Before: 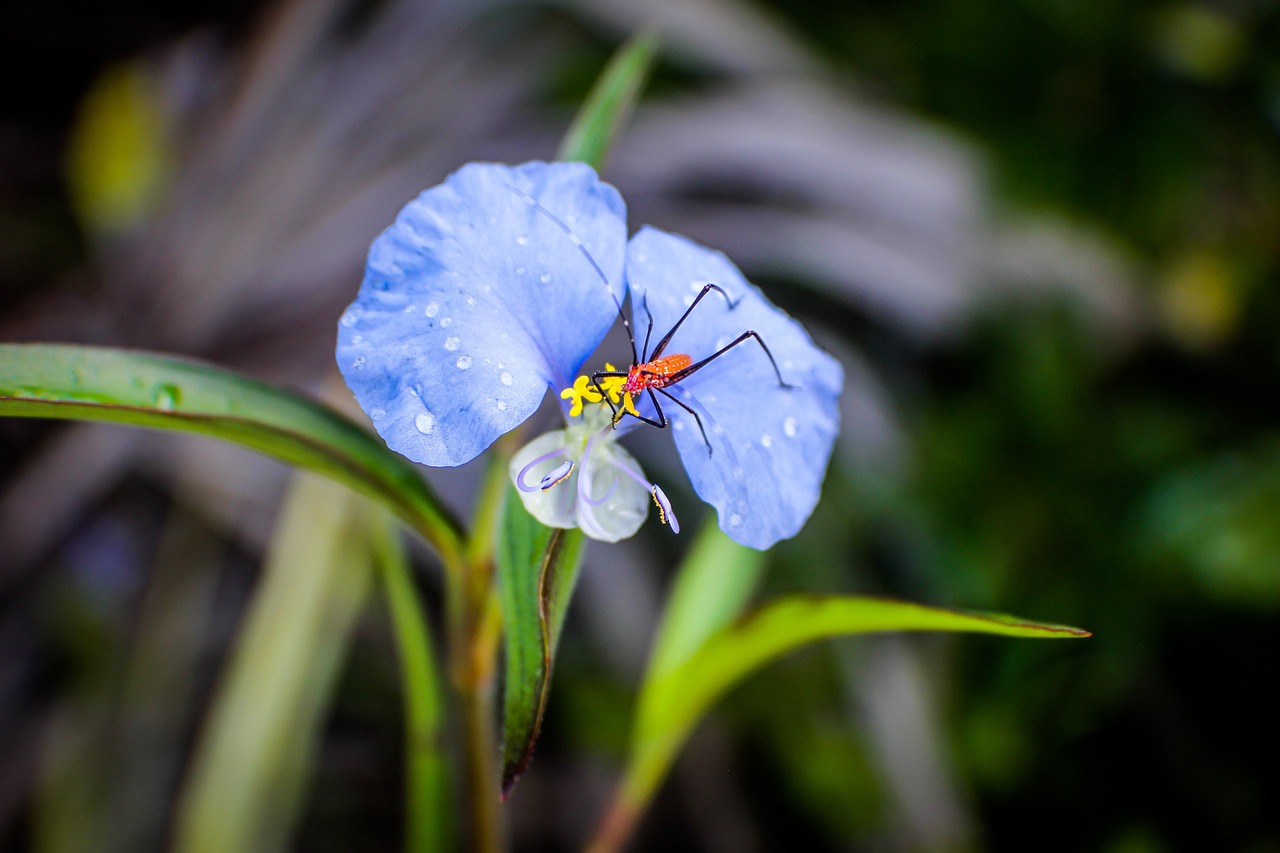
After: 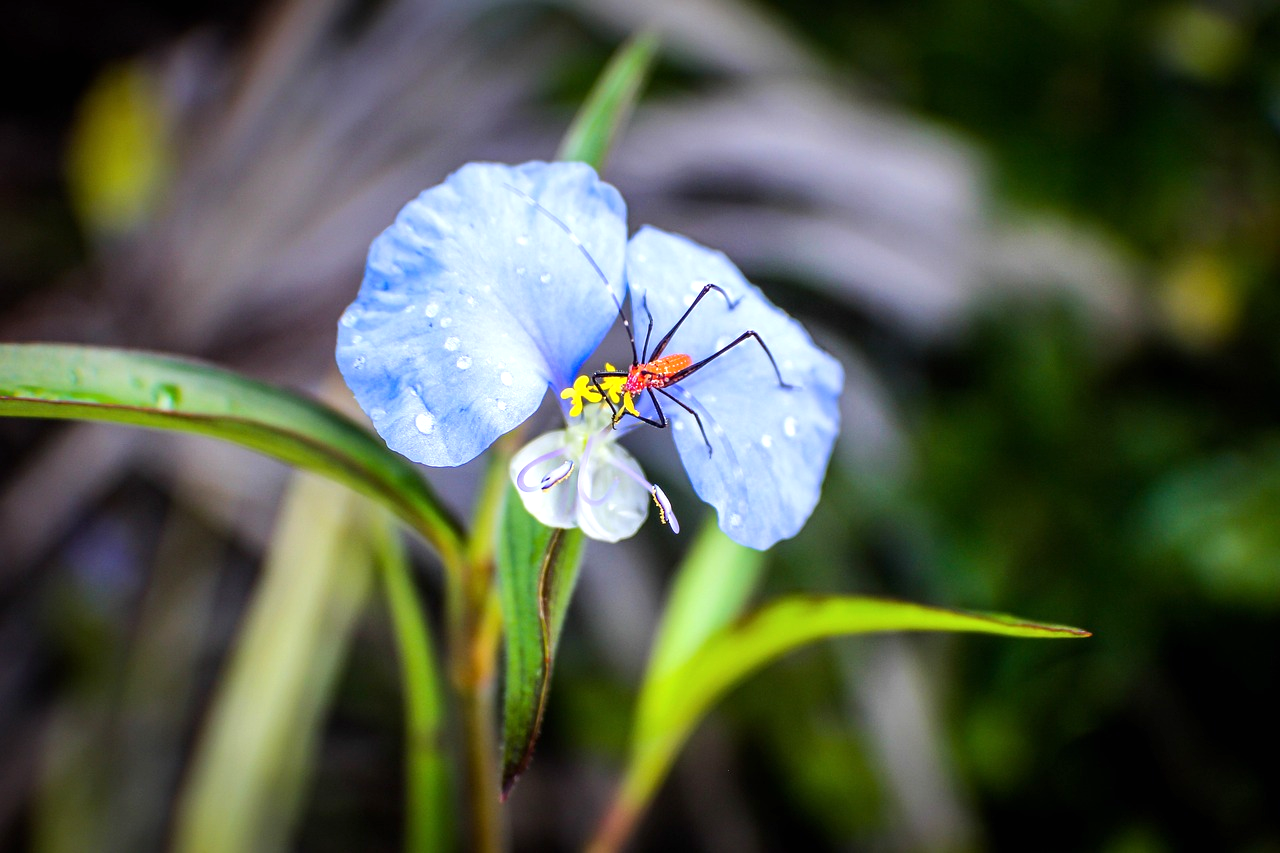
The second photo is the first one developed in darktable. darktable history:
exposure: black level correction 0, exposure 0.5 EV, compensate exposure bias true, compensate highlight preservation false
contrast brightness saturation: contrast 0.07
